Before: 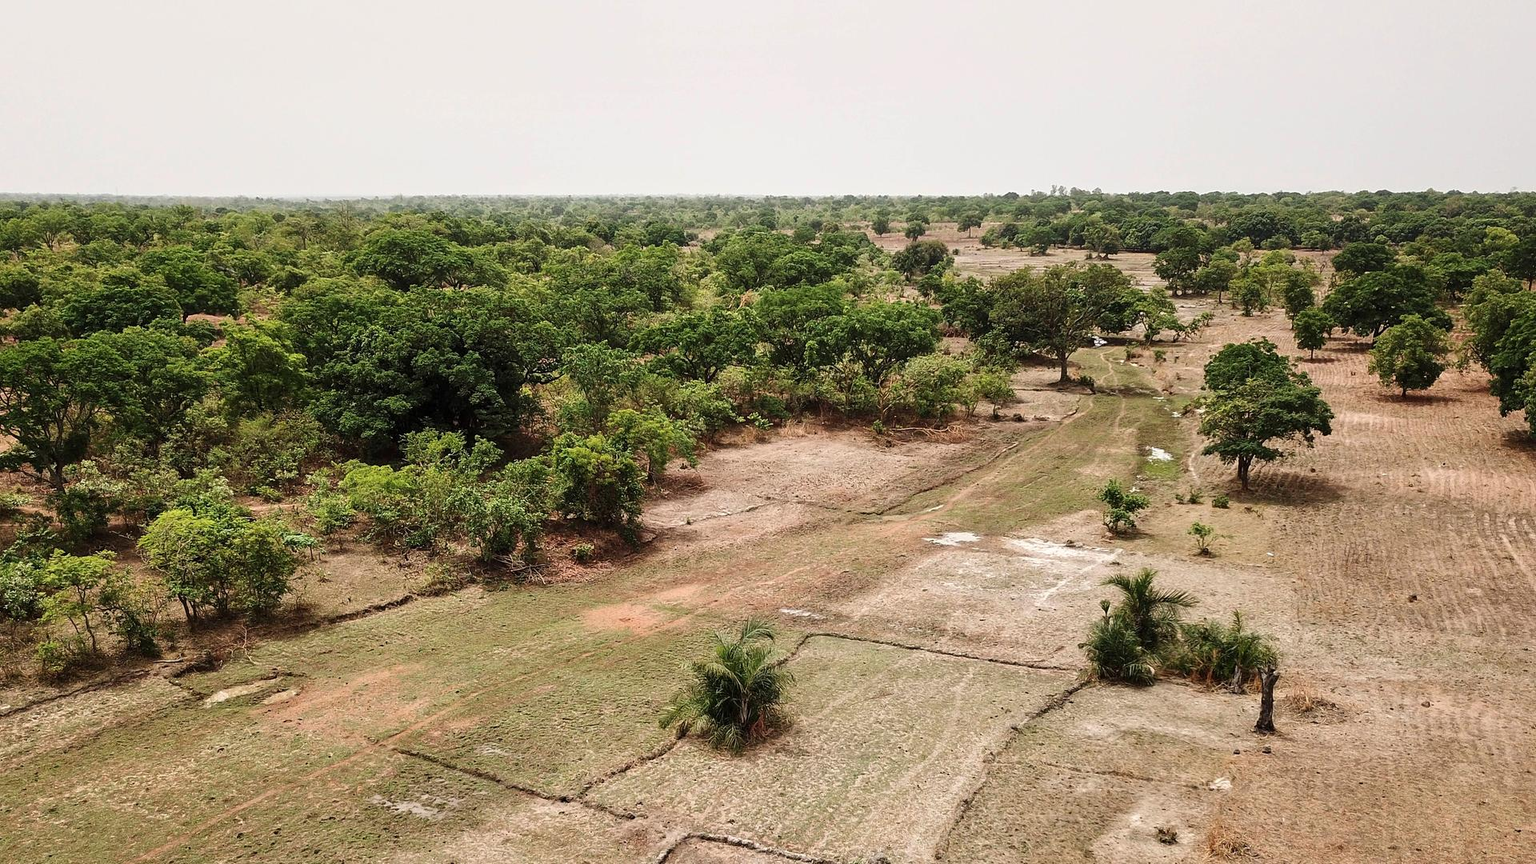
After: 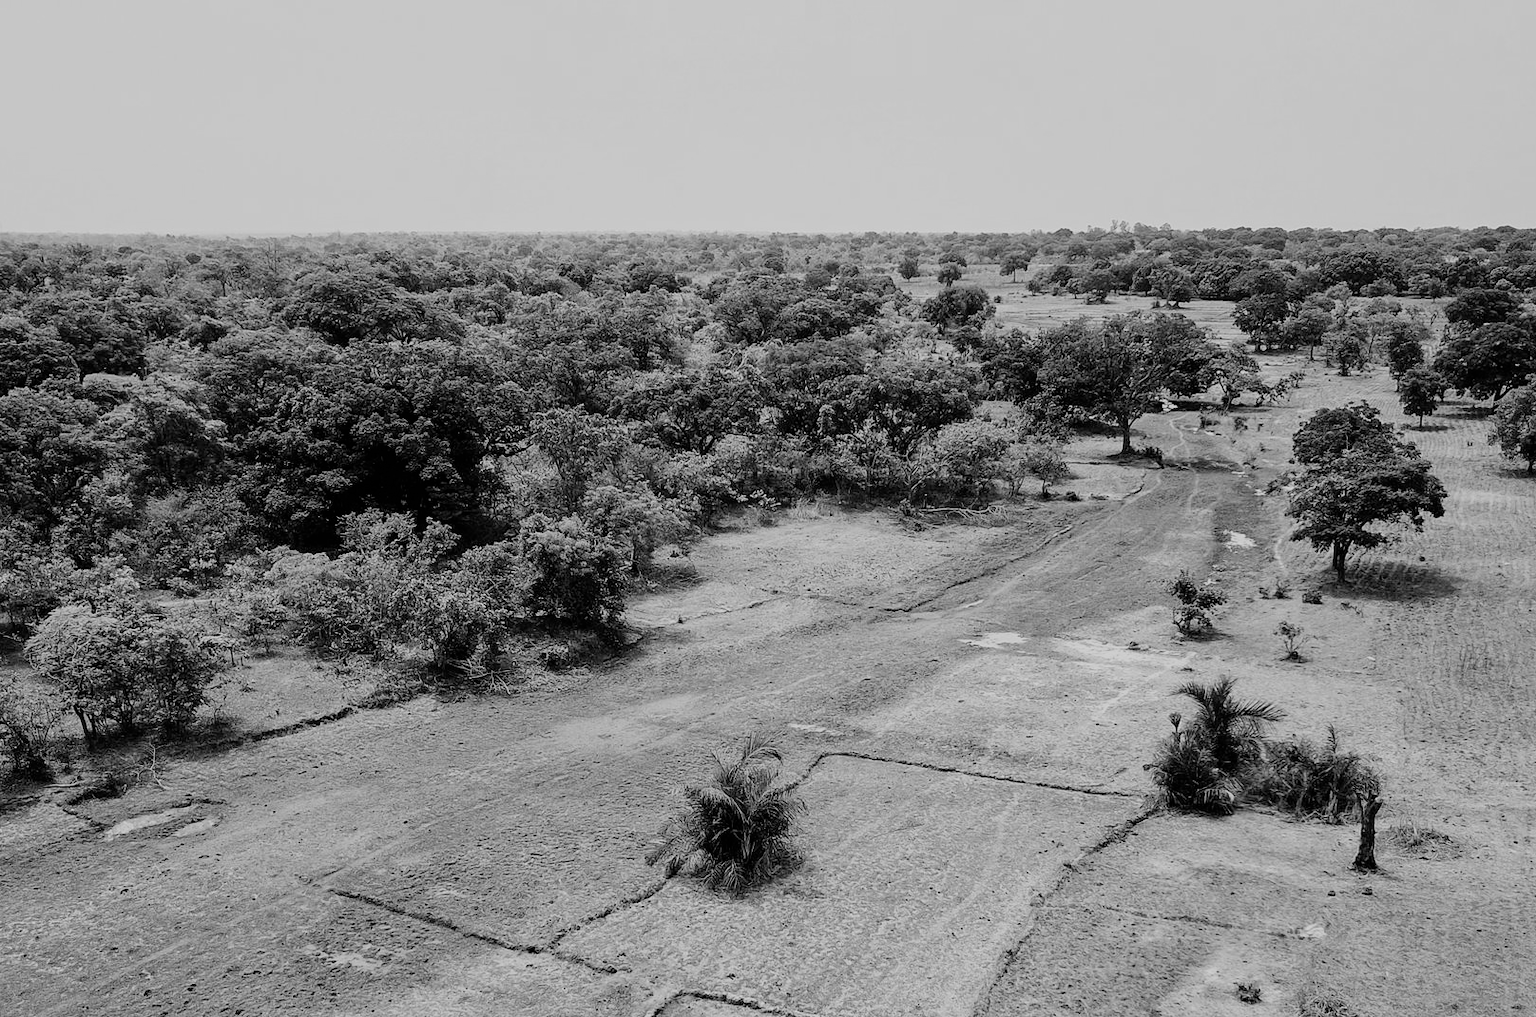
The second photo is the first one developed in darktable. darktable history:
filmic rgb: black relative exposure -7.15 EV, white relative exposure 5.36 EV, hardness 3.02, color science v6 (2022)
crop: left 7.598%, right 7.873%
monochrome: on, module defaults
